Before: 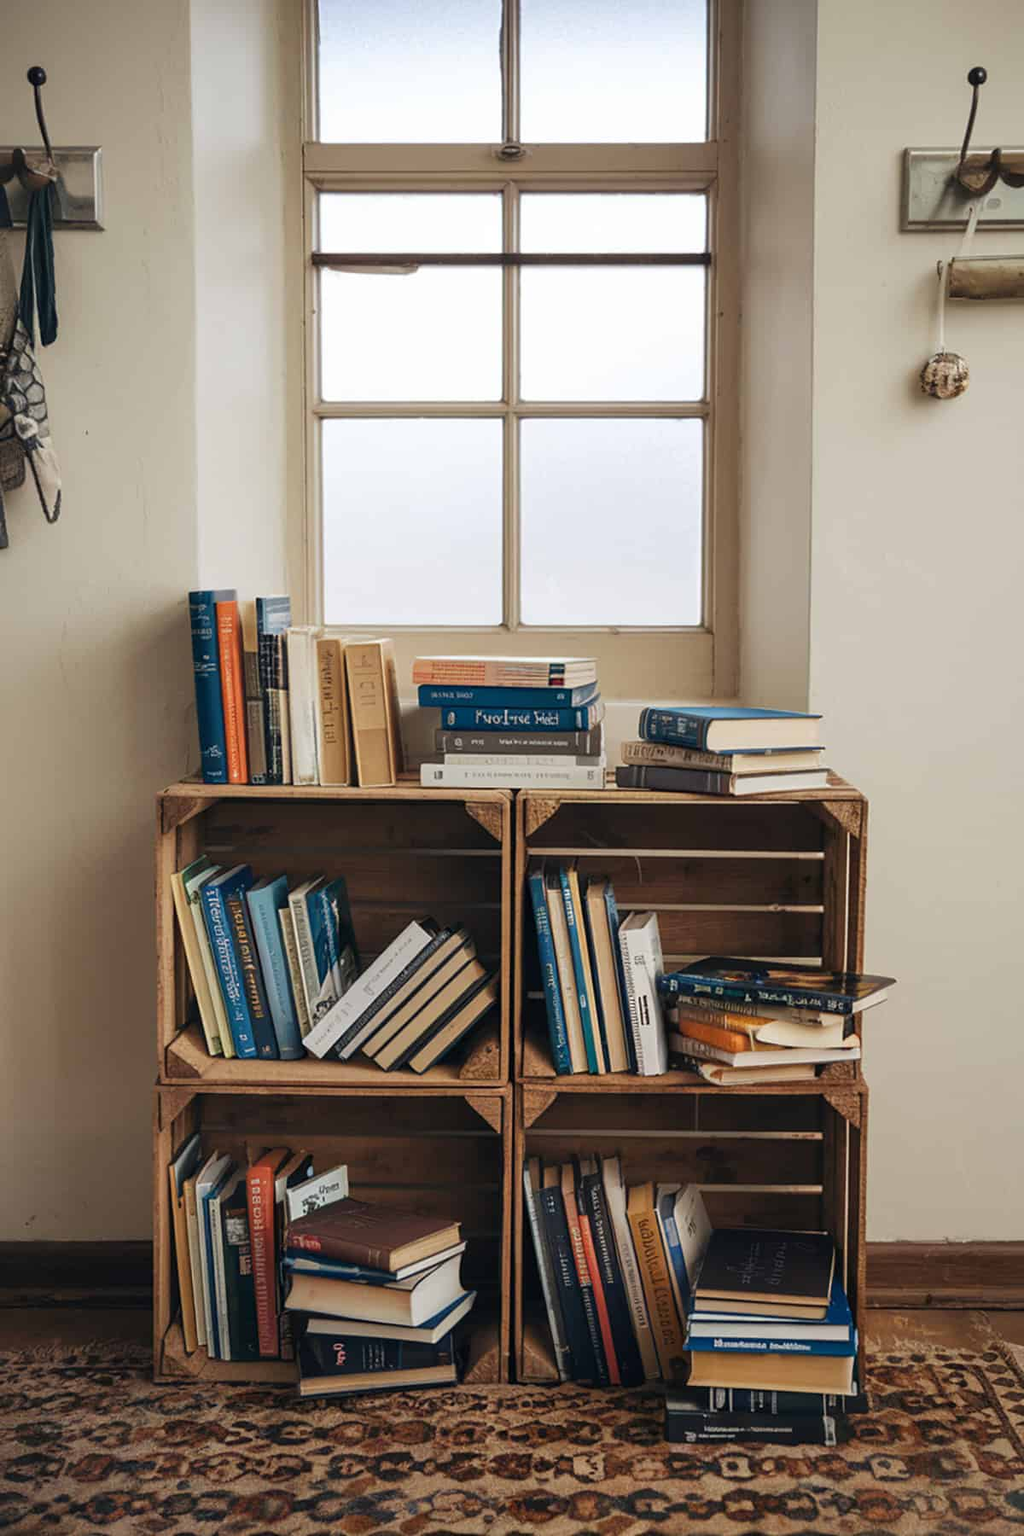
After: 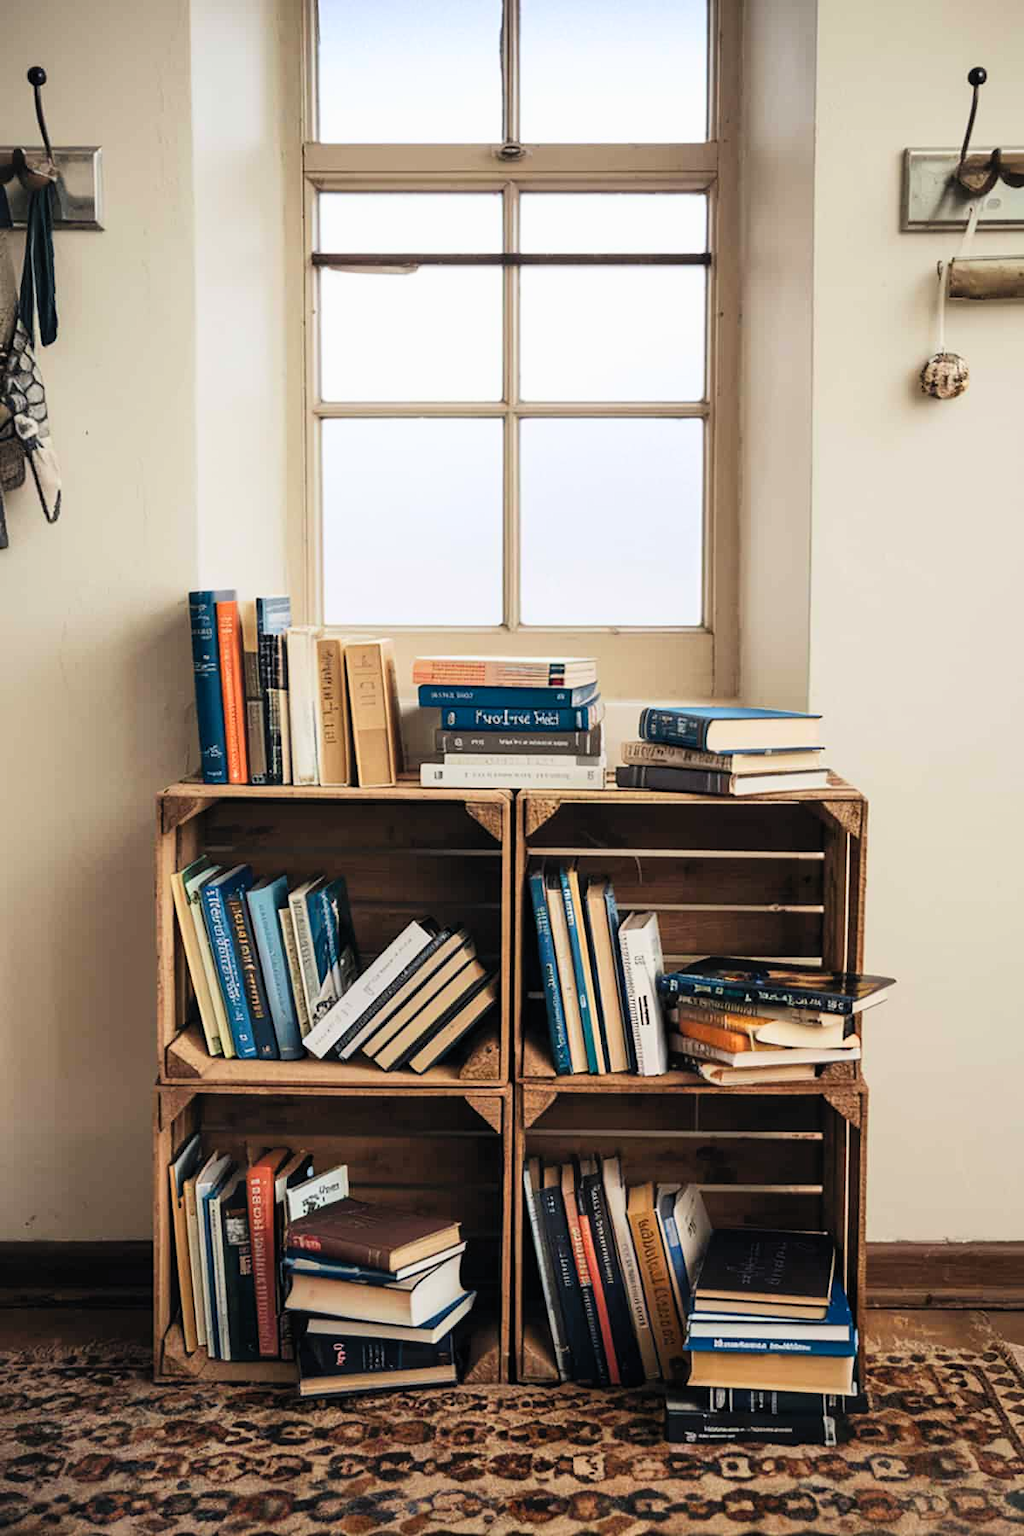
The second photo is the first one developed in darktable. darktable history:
filmic rgb: middle gray luminance 18.42%, black relative exposure -11.45 EV, white relative exposure 2.55 EV, threshold 6 EV, target black luminance 0%, hardness 8.41, latitude 99%, contrast 1.084, shadows ↔ highlights balance 0.505%, add noise in highlights 0, preserve chrominance max RGB, color science v3 (2019), use custom middle-gray values true, iterations of high-quality reconstruction 0, contrast in highlights soft, enable highlight reconstruction true
contrast brightness saturation: contrast 0.2, brightness 0.15, saturation 0.14
